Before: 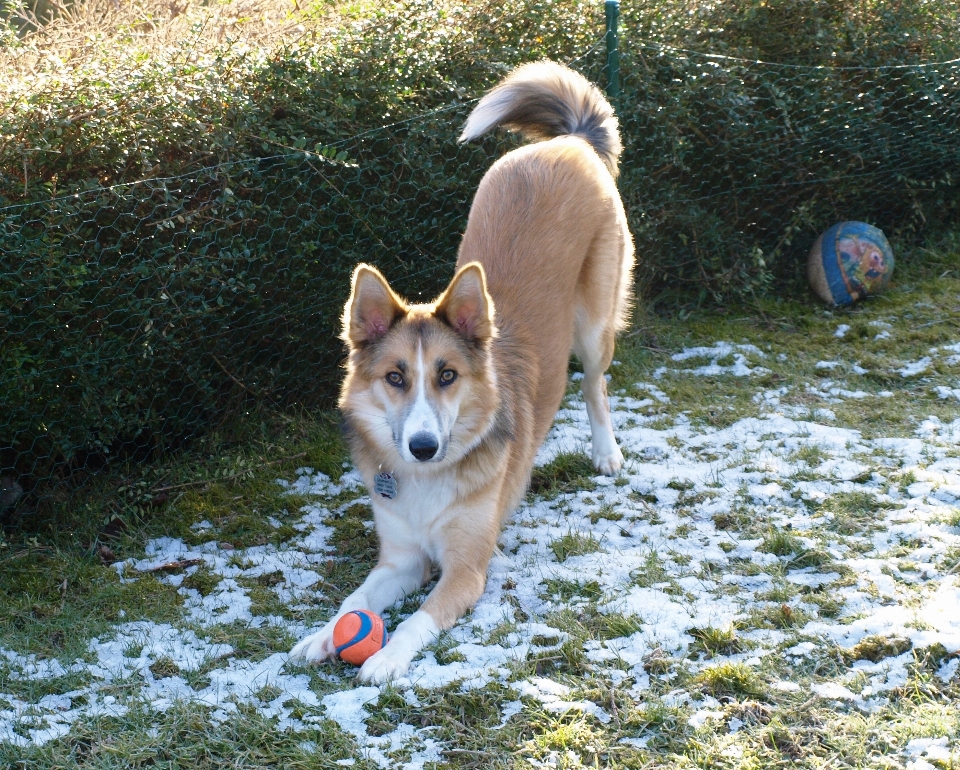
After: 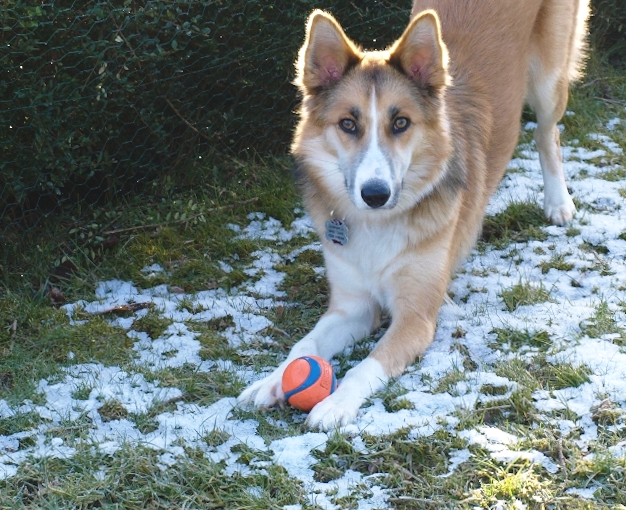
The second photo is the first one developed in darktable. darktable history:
exposure: black level correction -0.007, exposure 0.069 EV, compensate exposure bias true, compensate highlight preservation false
crop and rotate: angle -0.962°, left 4.057%, top 32.372%, right 29.362%
